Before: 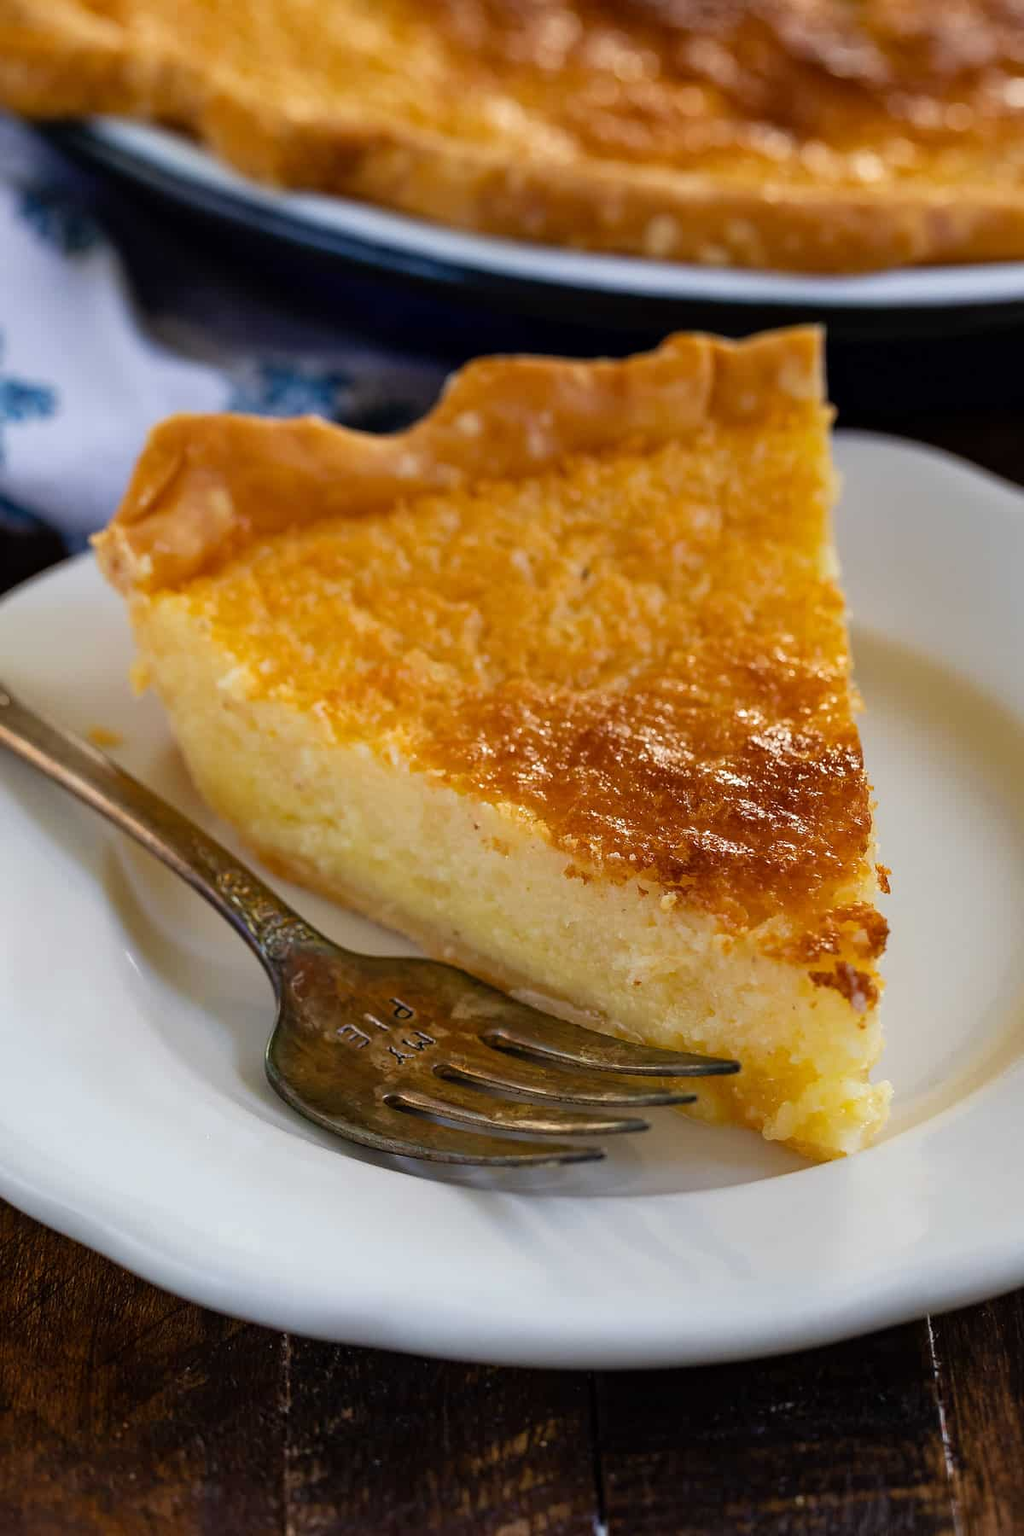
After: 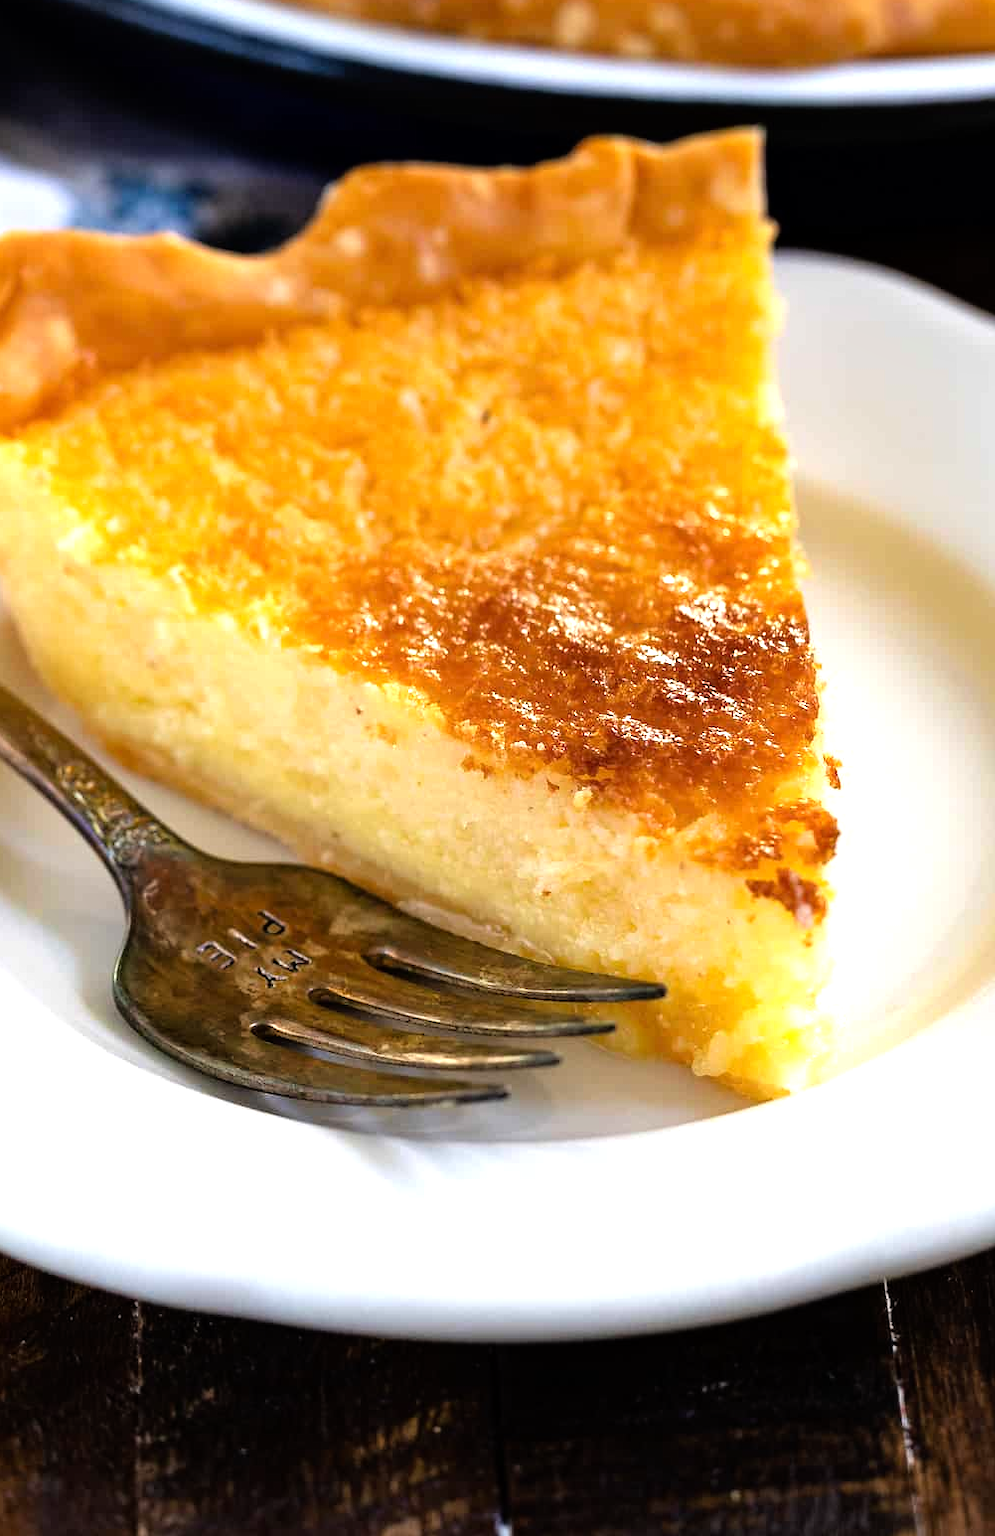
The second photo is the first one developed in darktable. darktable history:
tone equalizer: -8 EV -1.12 EV, -7 EV -1.04 EV, -6 EV -0.894 EV, -5 EV -0.606 EV, -3 EV 0.555 EV, -2 EV 0.88 EV, -1 EV 1.01 EV, +0 EV 1.07 EV
crop: left 16.453%, top 14.083%
